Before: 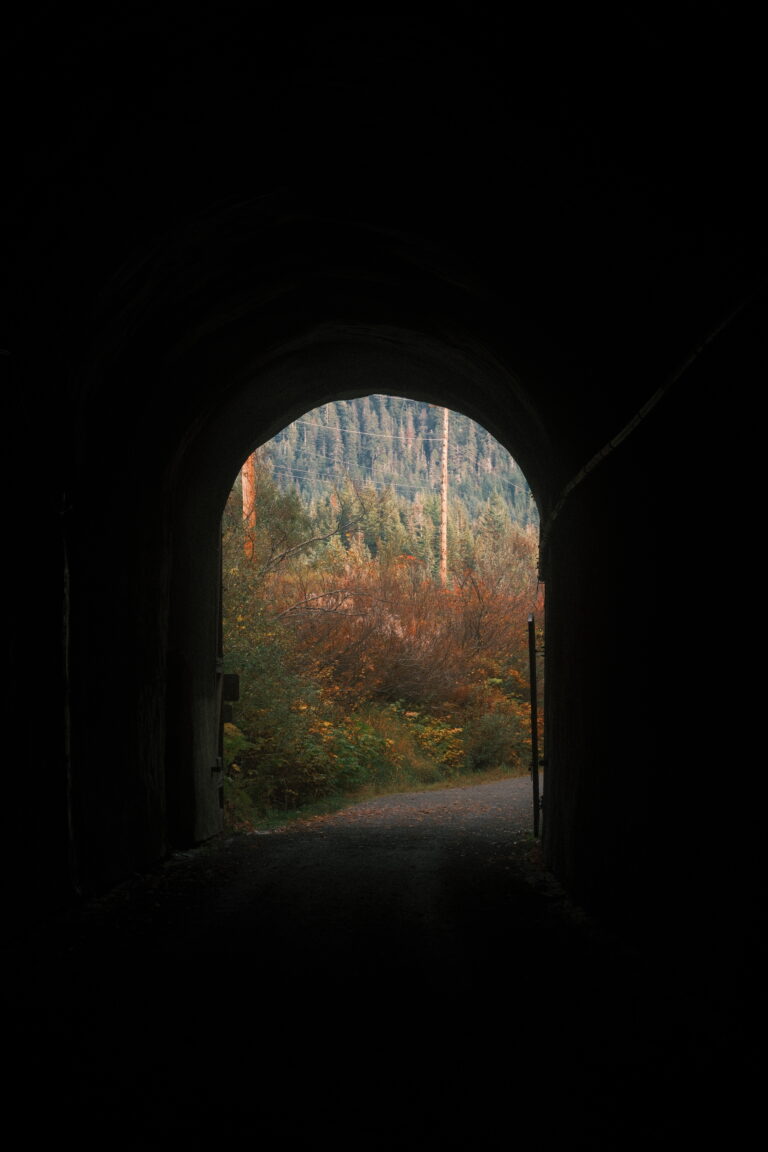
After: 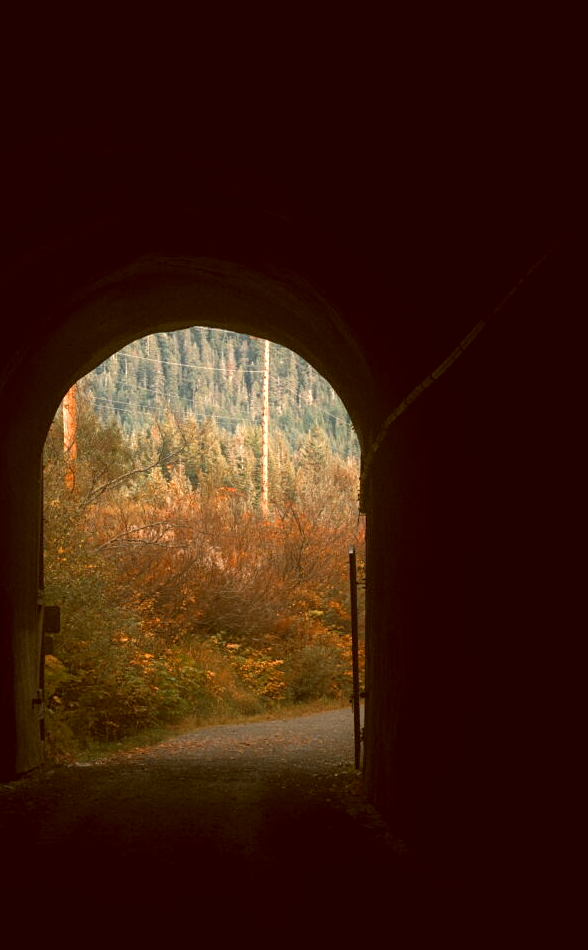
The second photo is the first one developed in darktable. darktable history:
exposure: black level correction 0, exposure 0.698 EV, compensate highlight preservation false
sharpen: amount 0.214
color zones: curves: ch2 [(0, 0.5) (0.143, 0.5) (0.286, 0.416) (0.429, 0.5) (0.571, 0.5) (0.714, 0.5) (0.857, 0.5) (1, 0.5)]
crop: left 23.378%, top 5.914%, bottom 11.617%
color correction: highlights a* -6.06, highlights b* 9.46, shadows a* 10.08, shadows b* 23.25
shadows and highlights: shadows 25.17, white point adjustment -2.96, highlights -29.83, shadows color adjustment 97.68%
